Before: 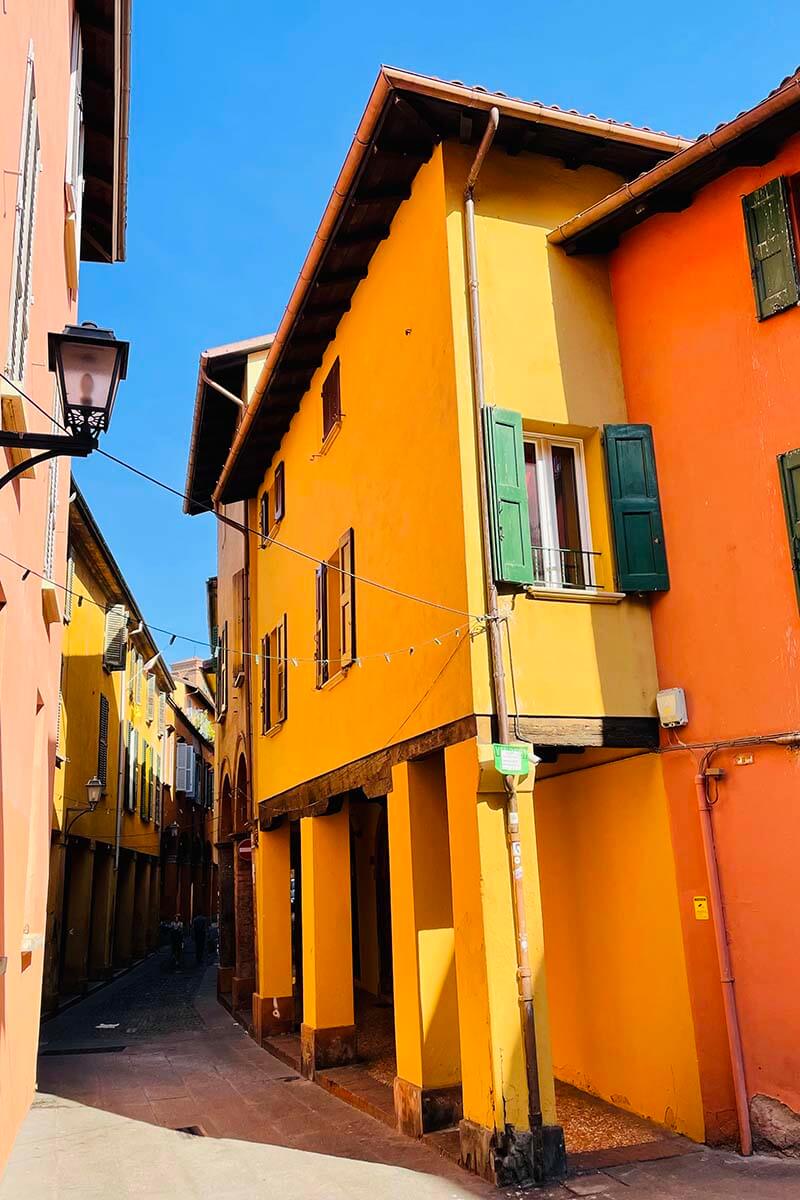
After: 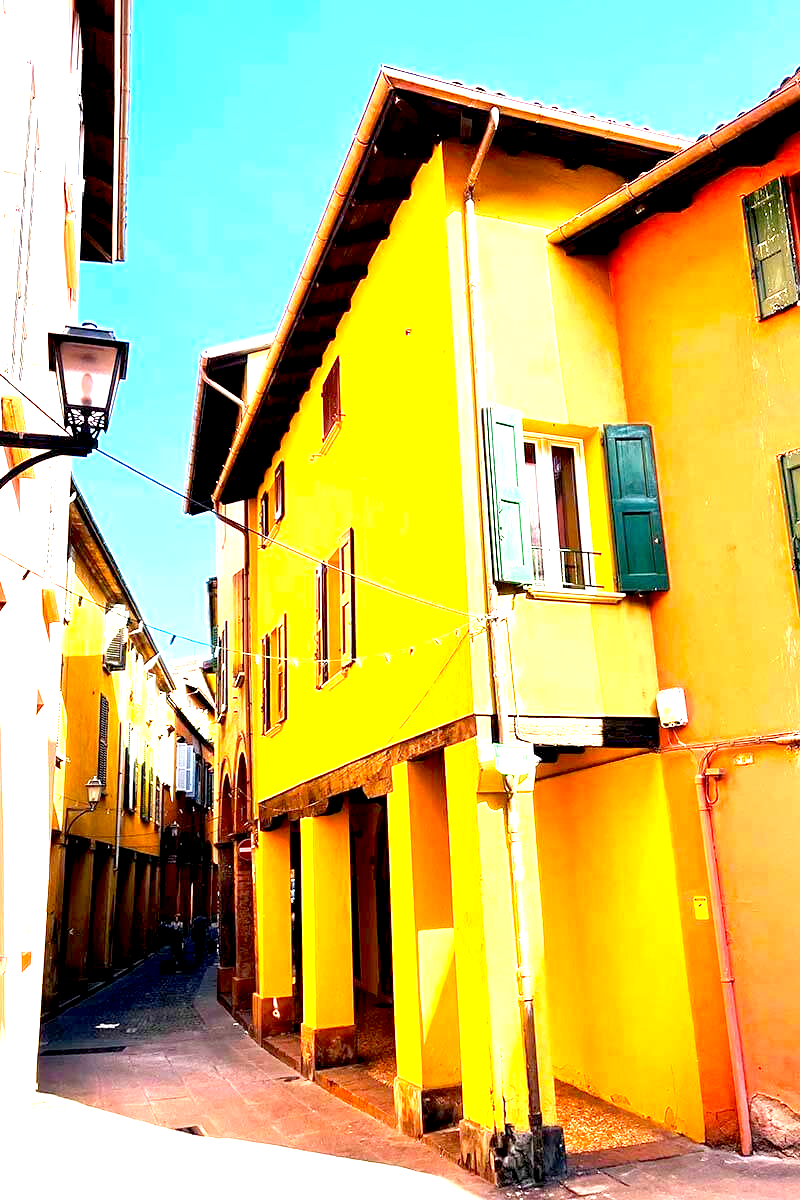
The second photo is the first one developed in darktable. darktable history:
exposure: black level correction 0.005, exposure 2.068 EV, compensate highlight preservation false
